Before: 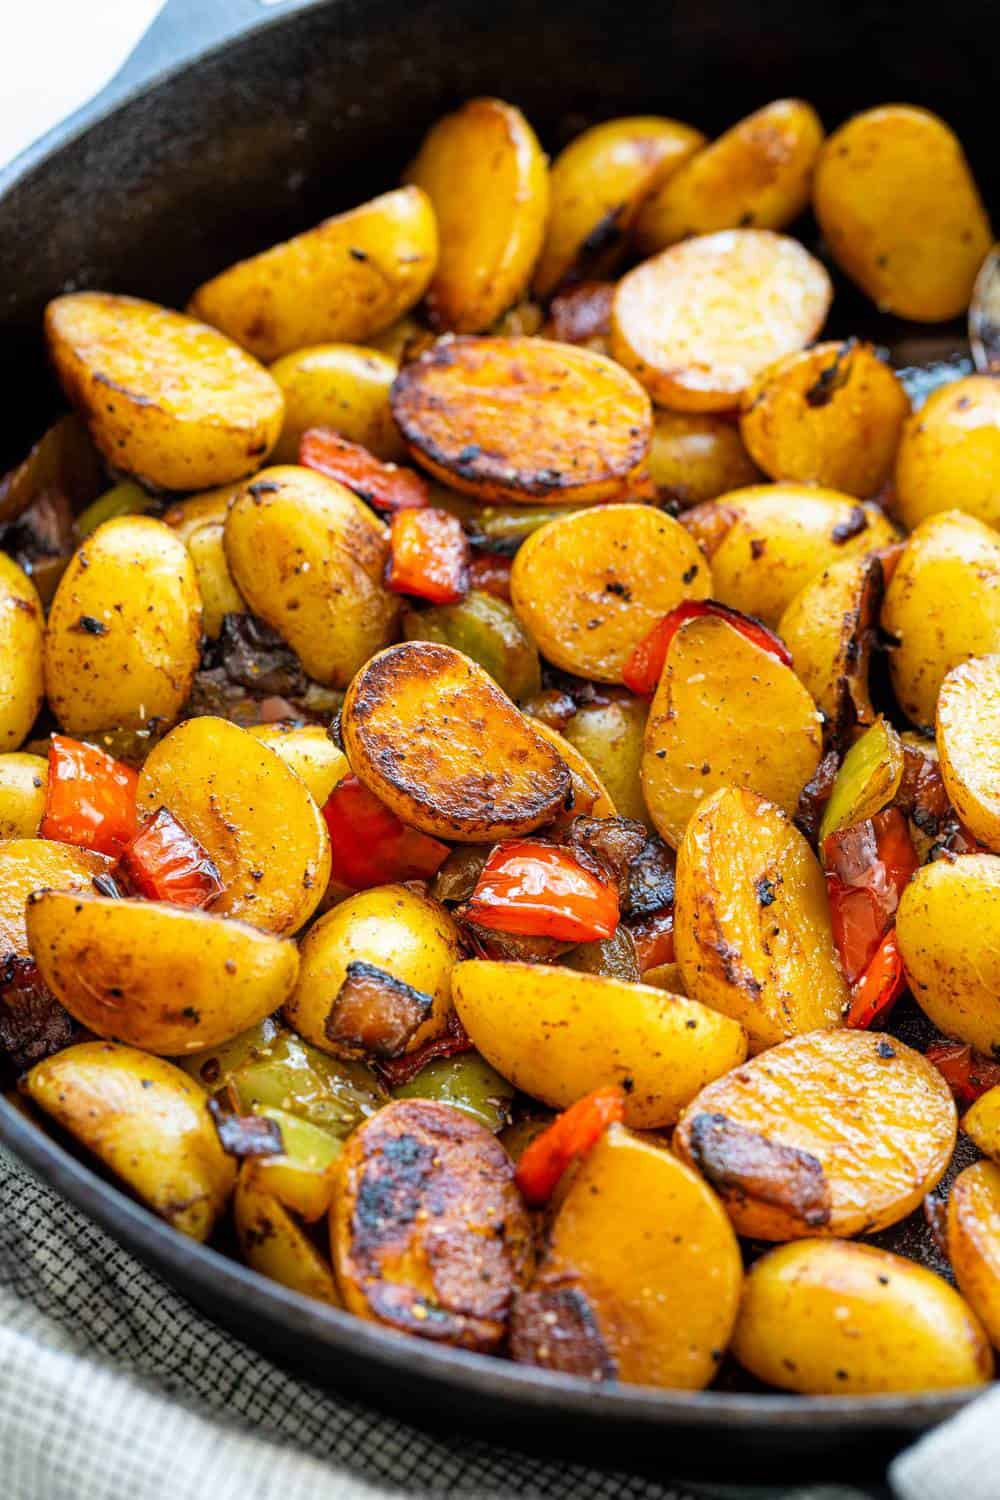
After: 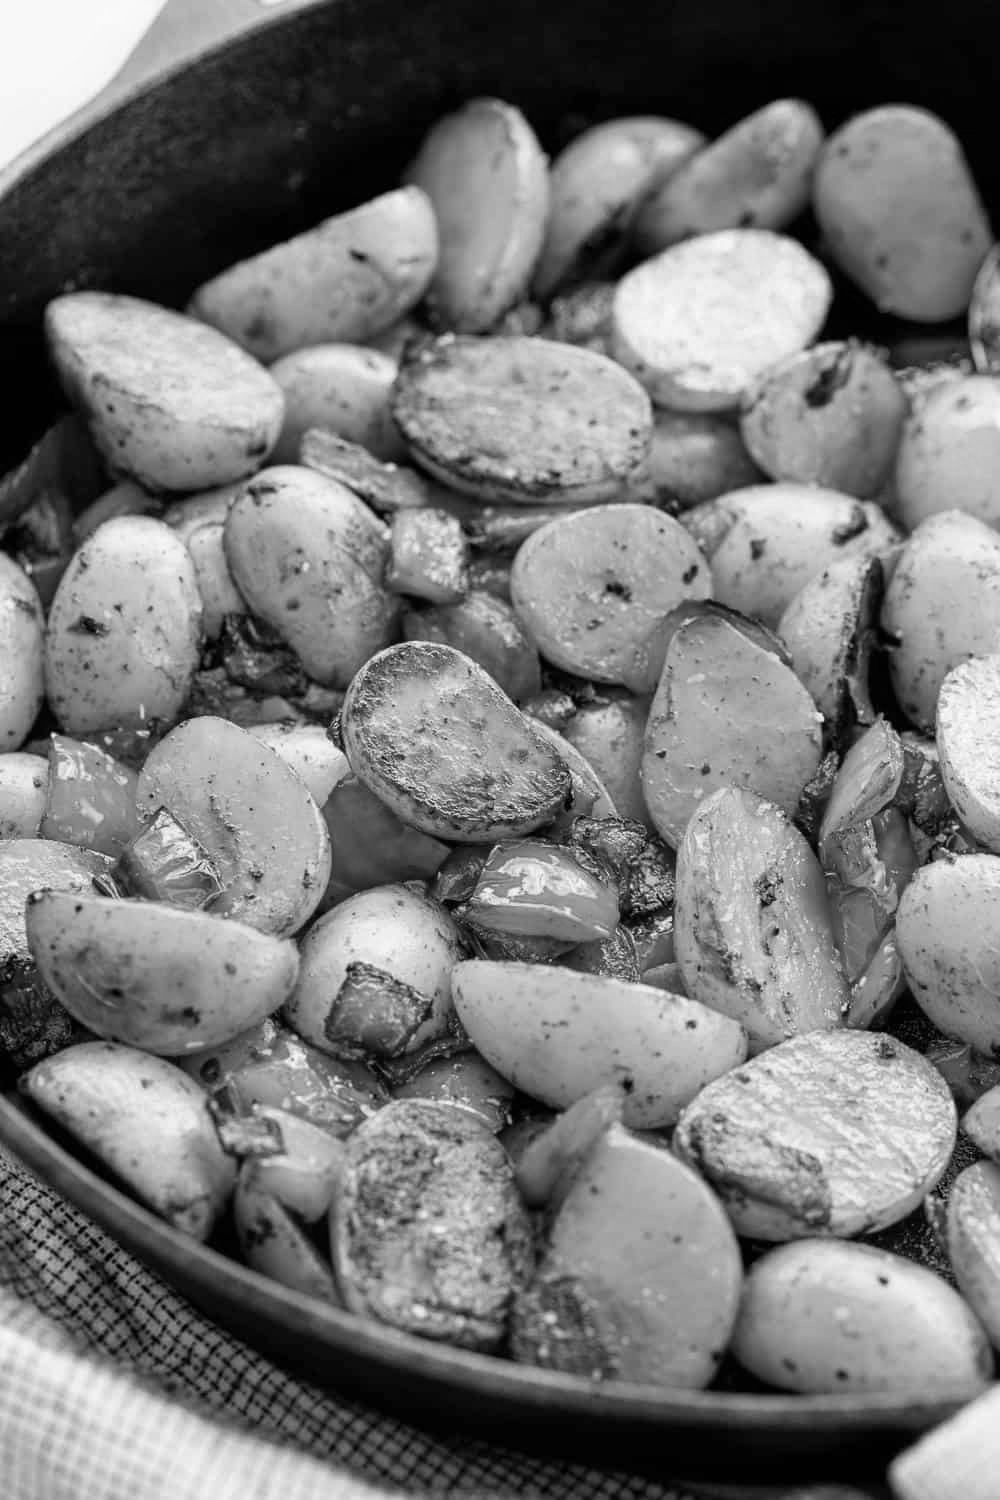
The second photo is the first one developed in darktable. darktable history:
tone equalizer: on, module defaults
monochrome: a 16.06, b 15.48, size 1
